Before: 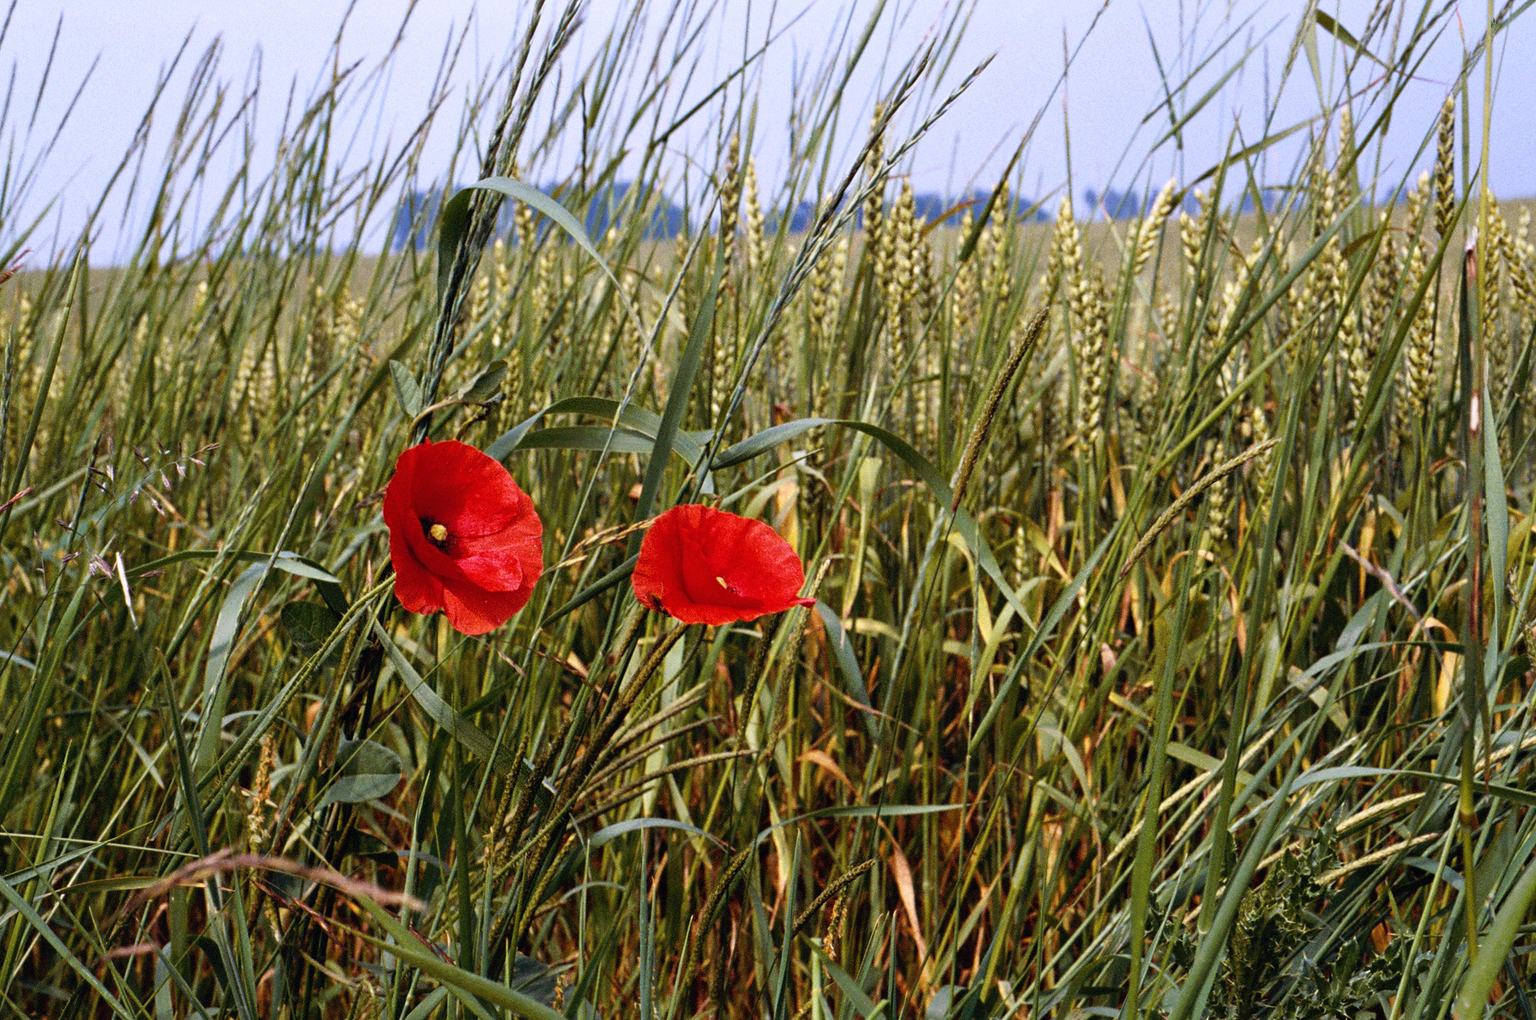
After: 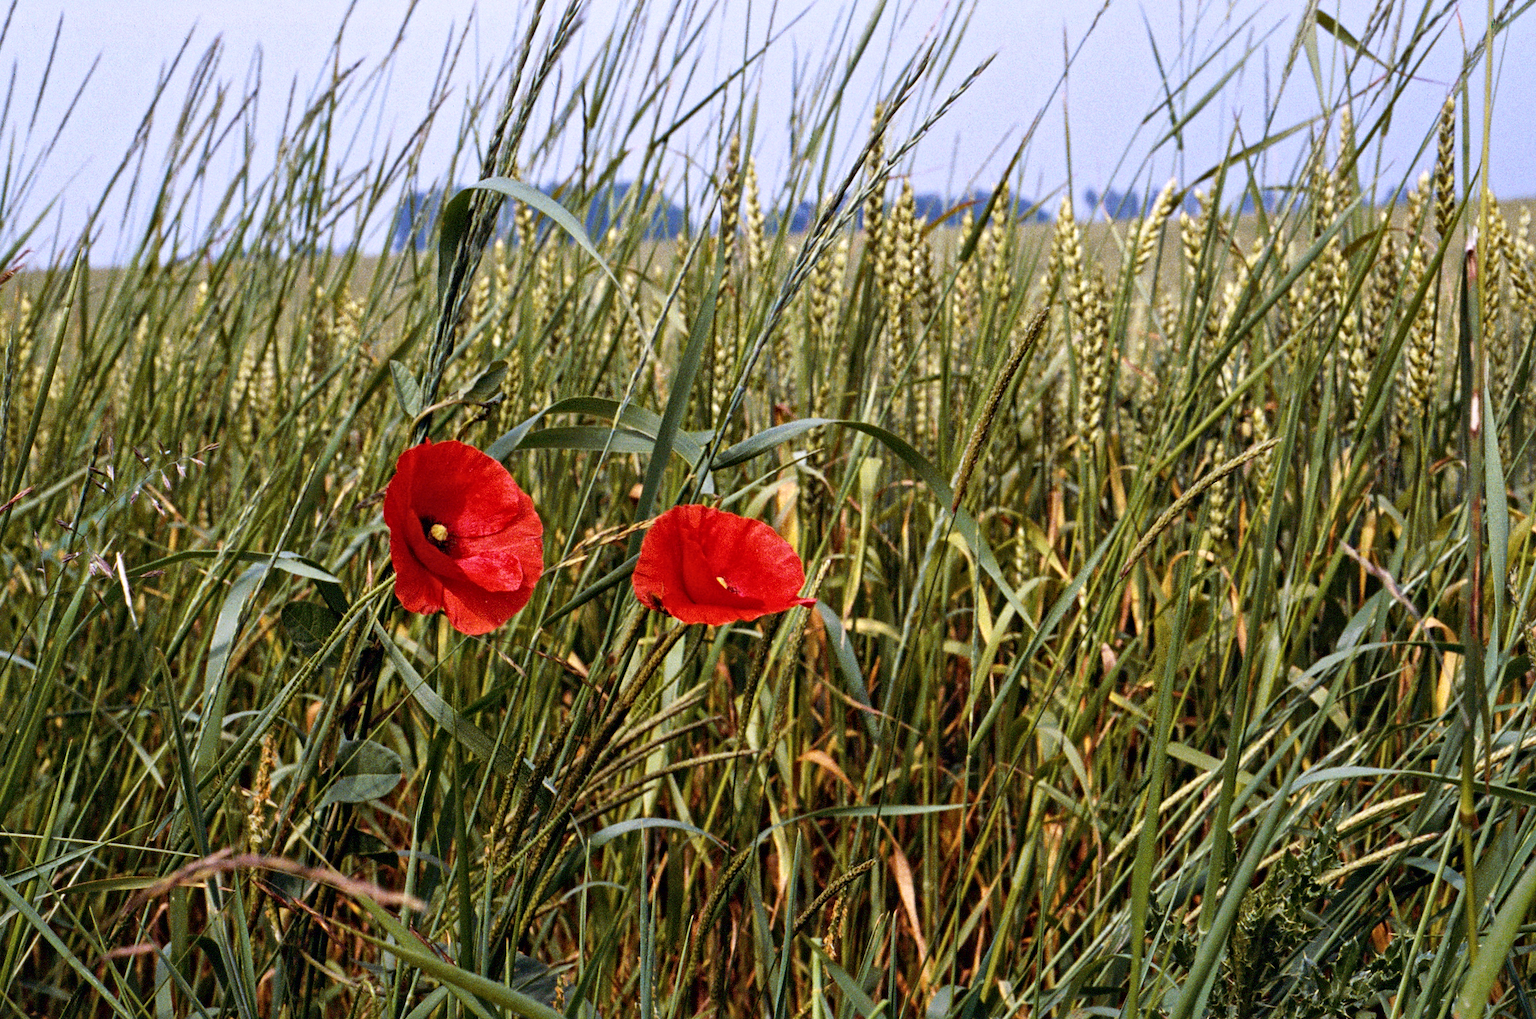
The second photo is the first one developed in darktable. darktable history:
tone equalizer: on, module defaults
local contrast: mode bilateral grid, contrast 29, coarseness 26, midtone range 0.2
